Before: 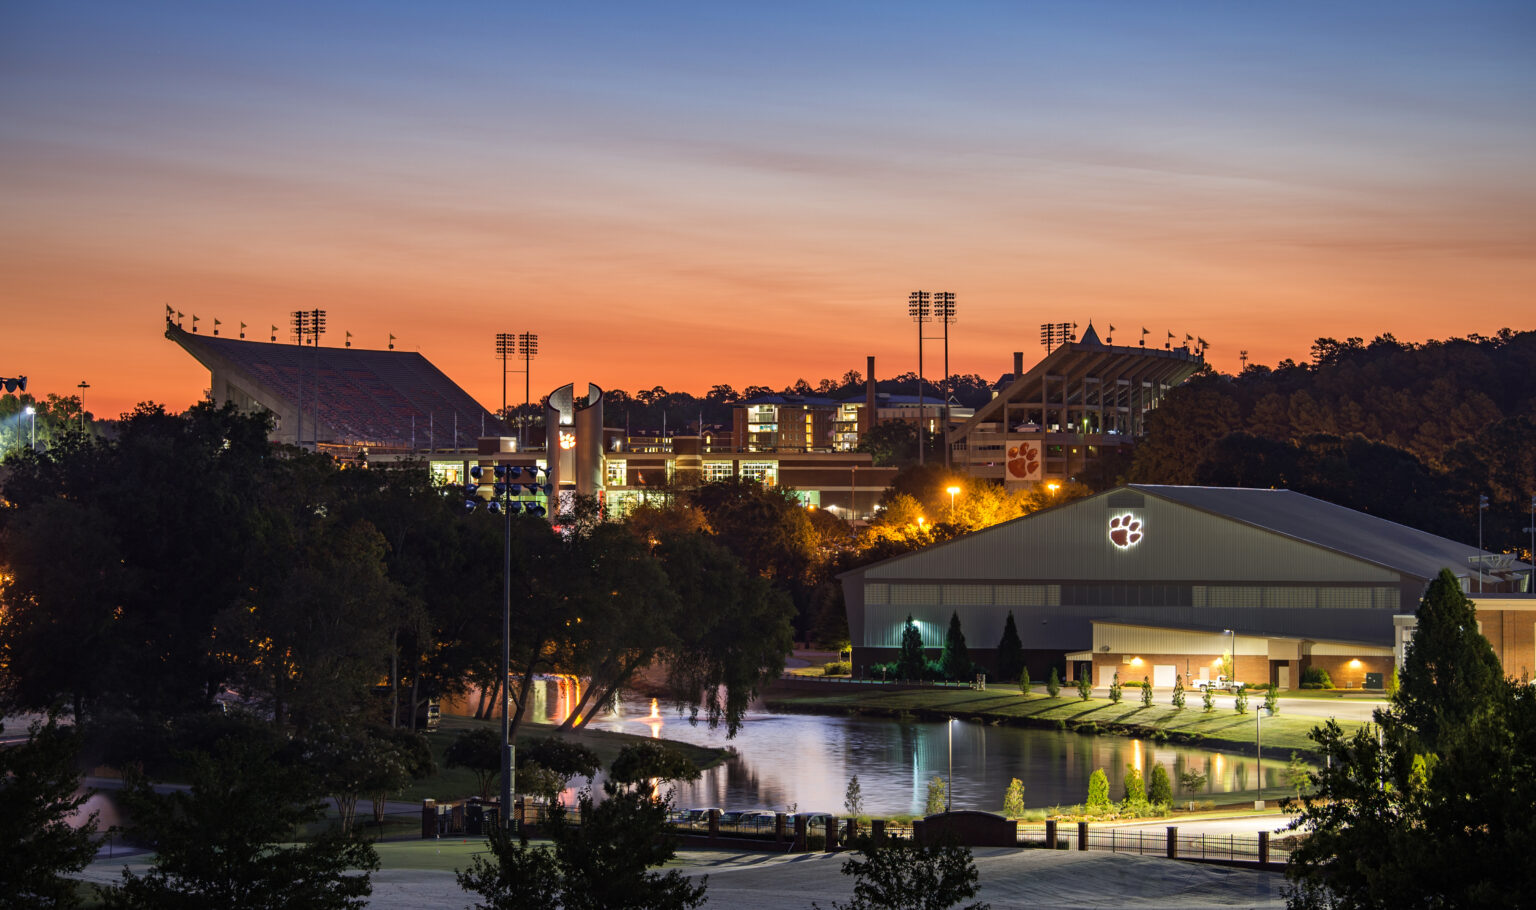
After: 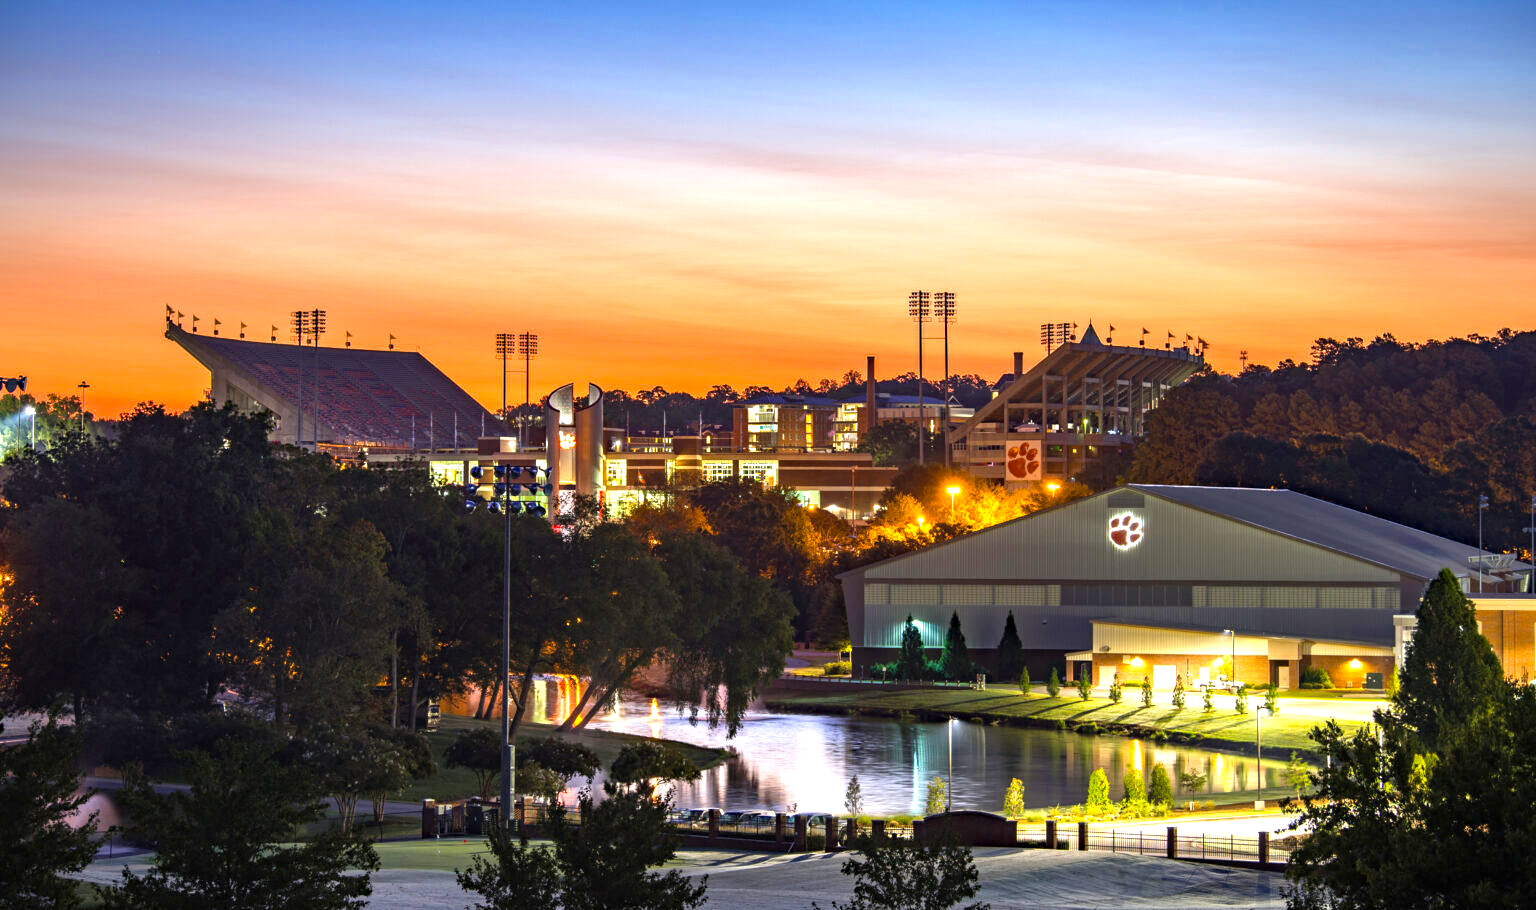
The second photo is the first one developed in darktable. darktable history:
color balance rgb: perceptual saturation grading › global saturation 8.89%, saturation formula JzAzBz (2021)
haze removal: compatibility mode true, adaptive false
exposure: exposure 1.15 EV, compensate highlight preservation false
